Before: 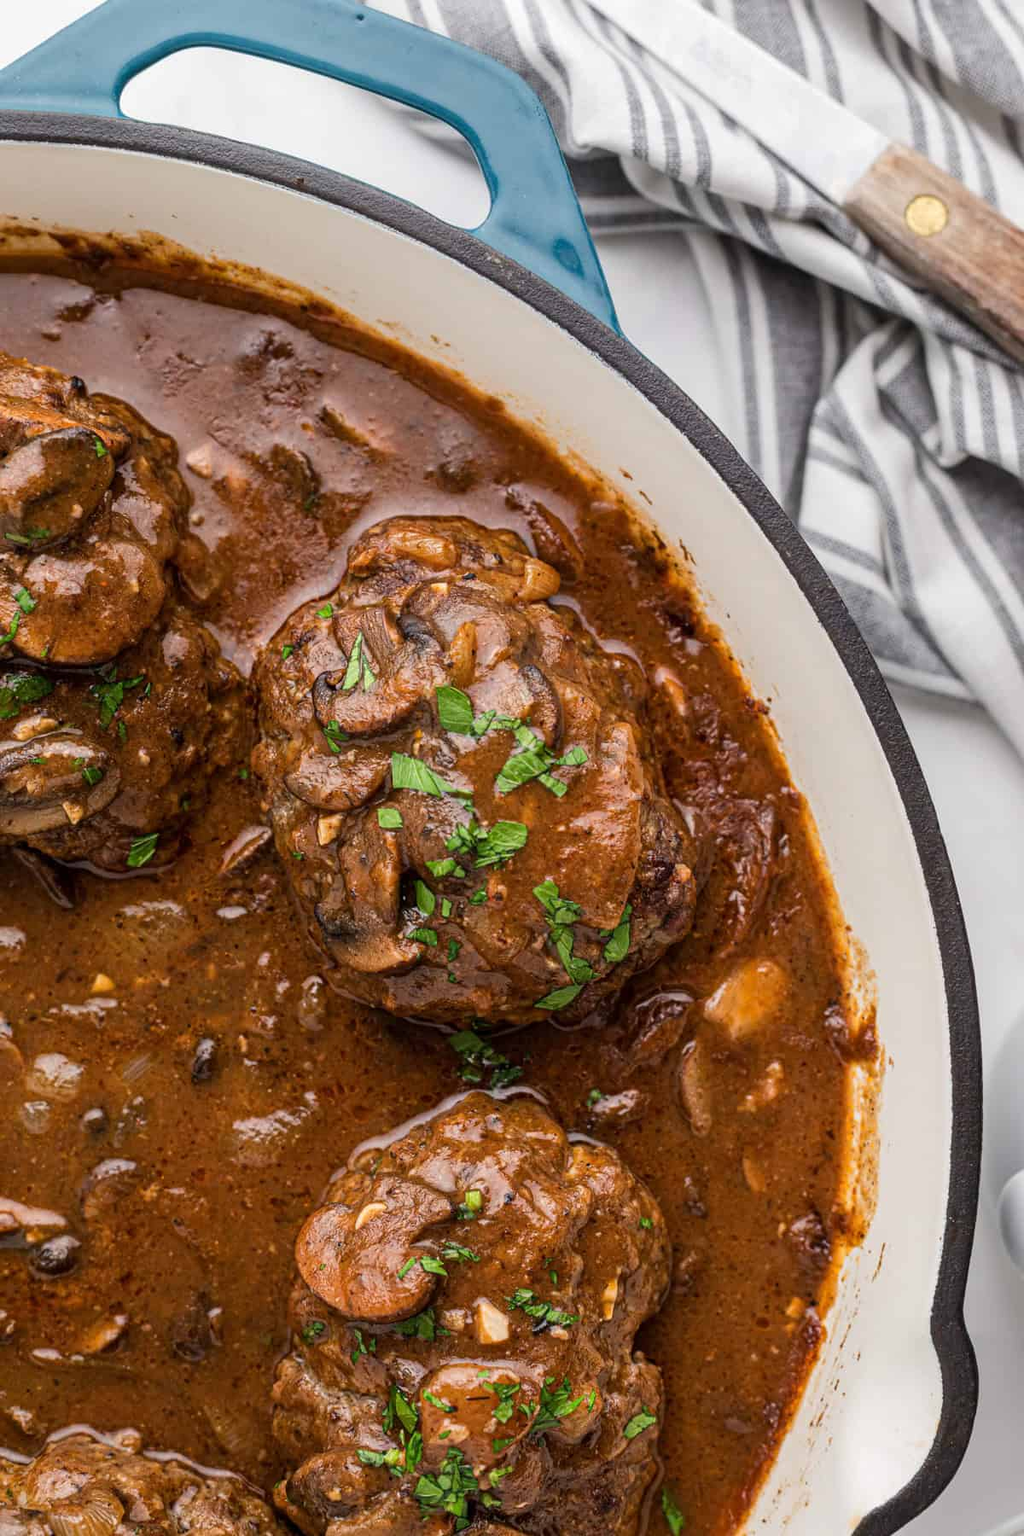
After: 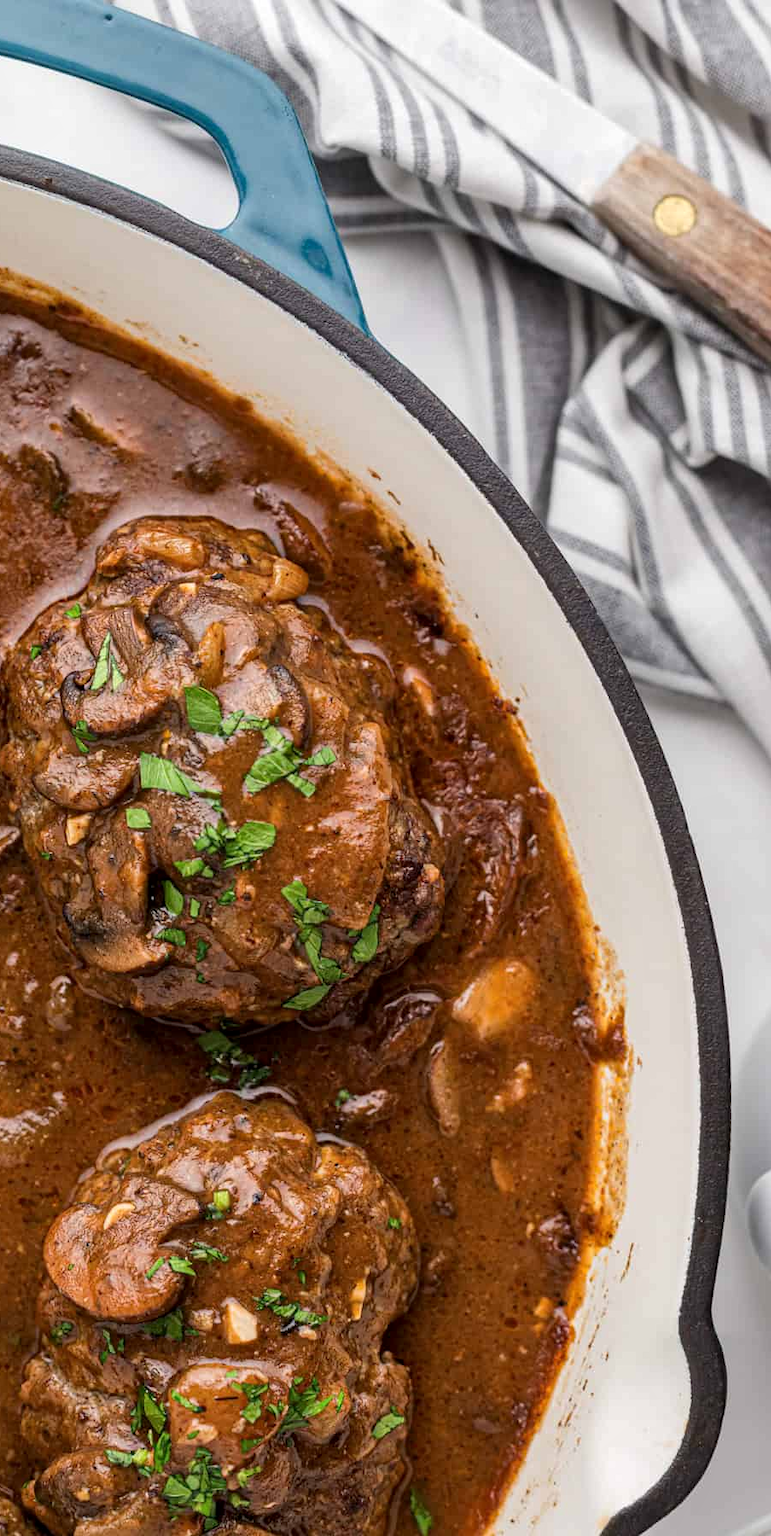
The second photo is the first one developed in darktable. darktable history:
crop and rotate: left 24.6%
local contrast: mode bilateral grid, contrast 20, coarseness 50, detail 120%, midtone range 0.2
